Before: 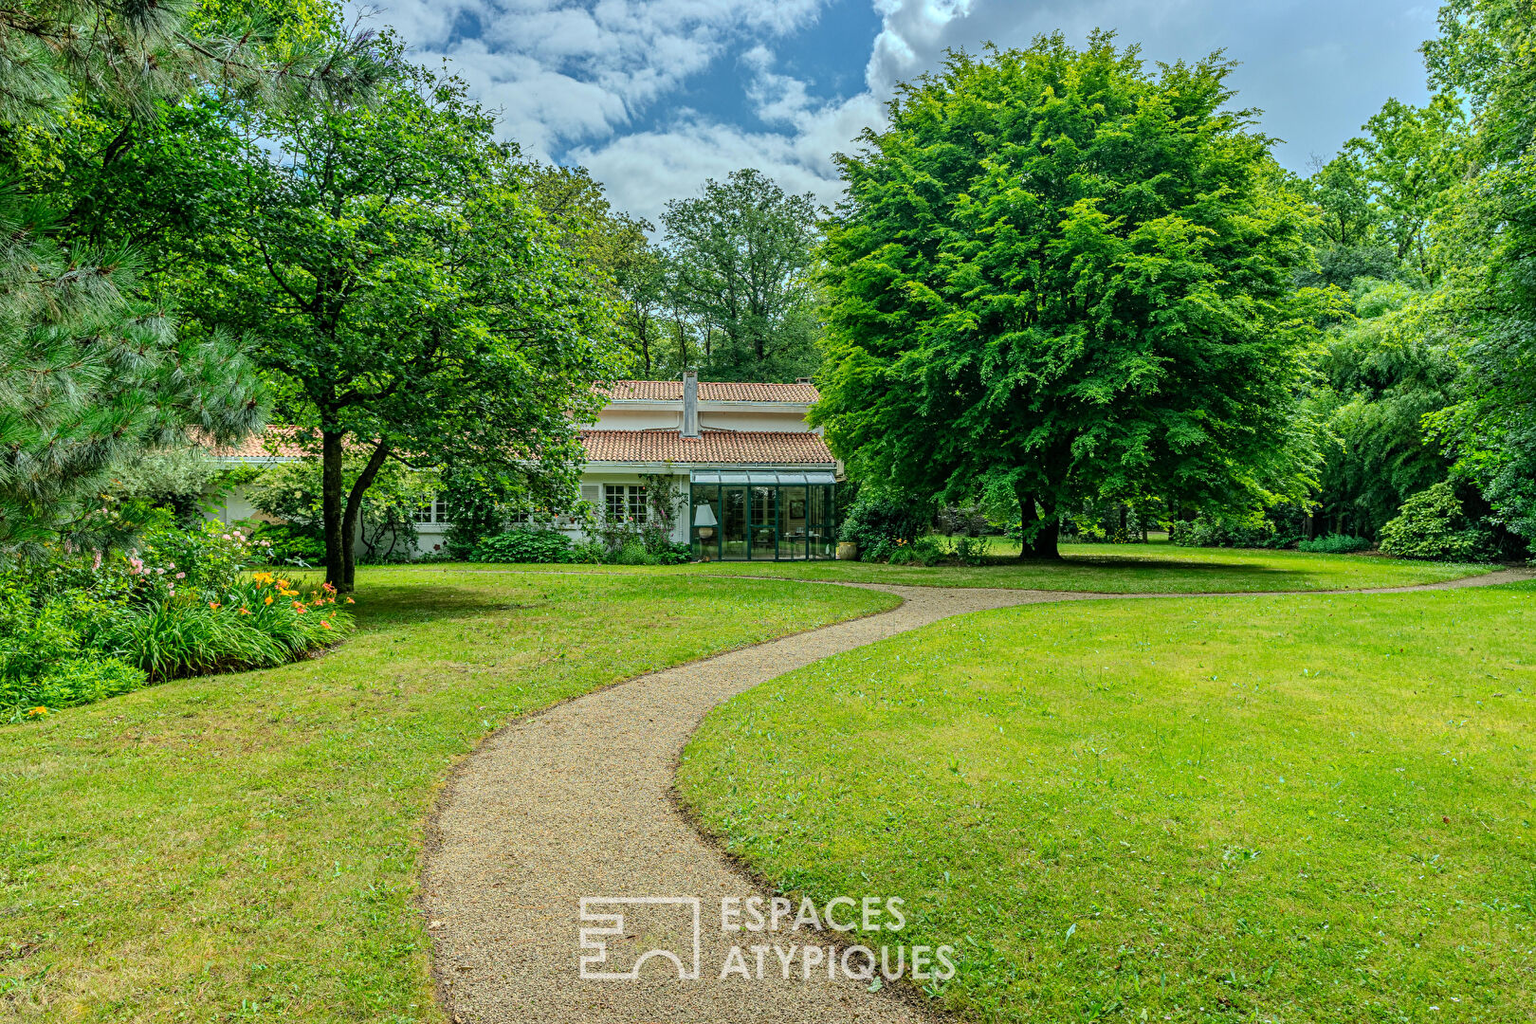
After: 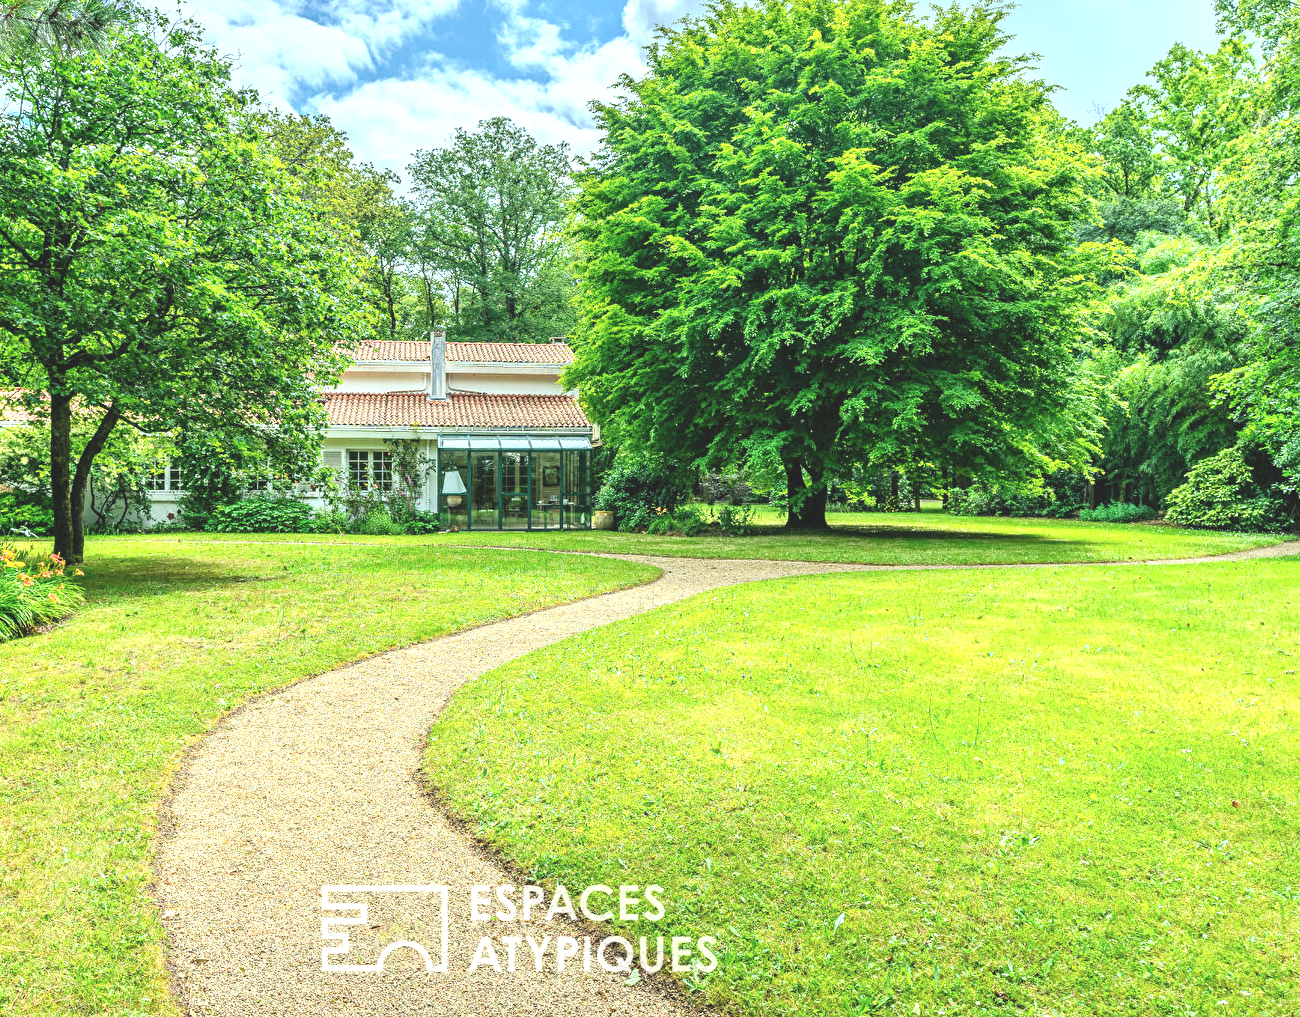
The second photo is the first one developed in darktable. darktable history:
exposure: exposure 1.25 EV, compensate exposure bias true, compensate highlight preservation false
crop and rotate: left 17.959%, top 5.771%, right 1.742%
color balance: lift [1.01, 1, 1, 1], gamma [1.097, 1, 1, 1], gain [0.85, 1, 1, 1]
